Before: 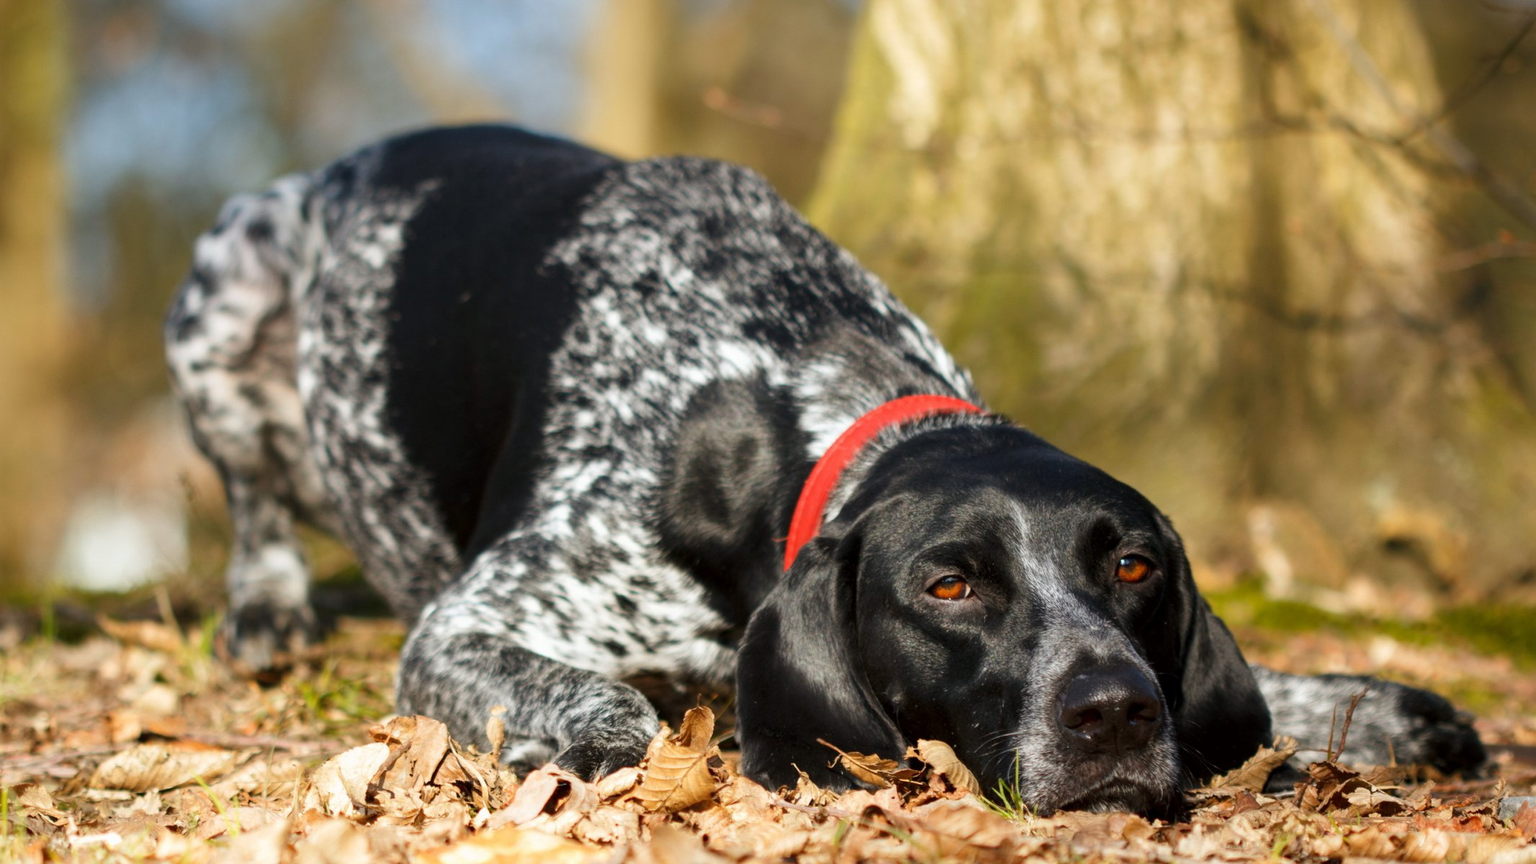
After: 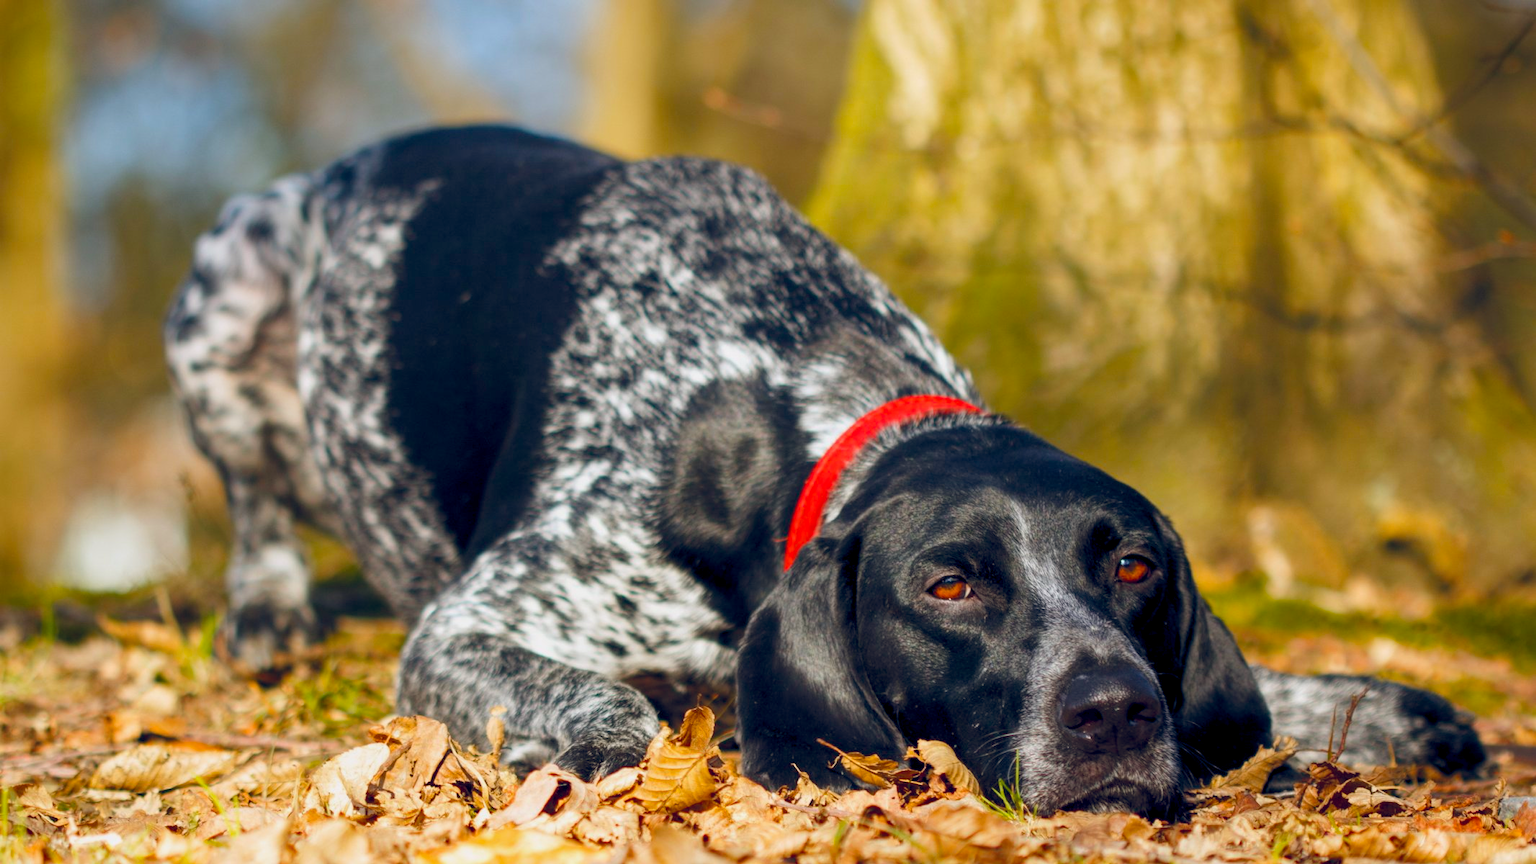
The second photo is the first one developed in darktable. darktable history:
color balance rgb: highlights gain › chroma 0.201%, highlights gain › hue 331.38°, global offset › chroma 0.125%, global offset › hue 253.78°, perceptual saturation grading › global saturation 39.617%, contrast -10.197%
local contrast: highlights 105%, shadows 99%, detail 119%, midtone range 0.2
